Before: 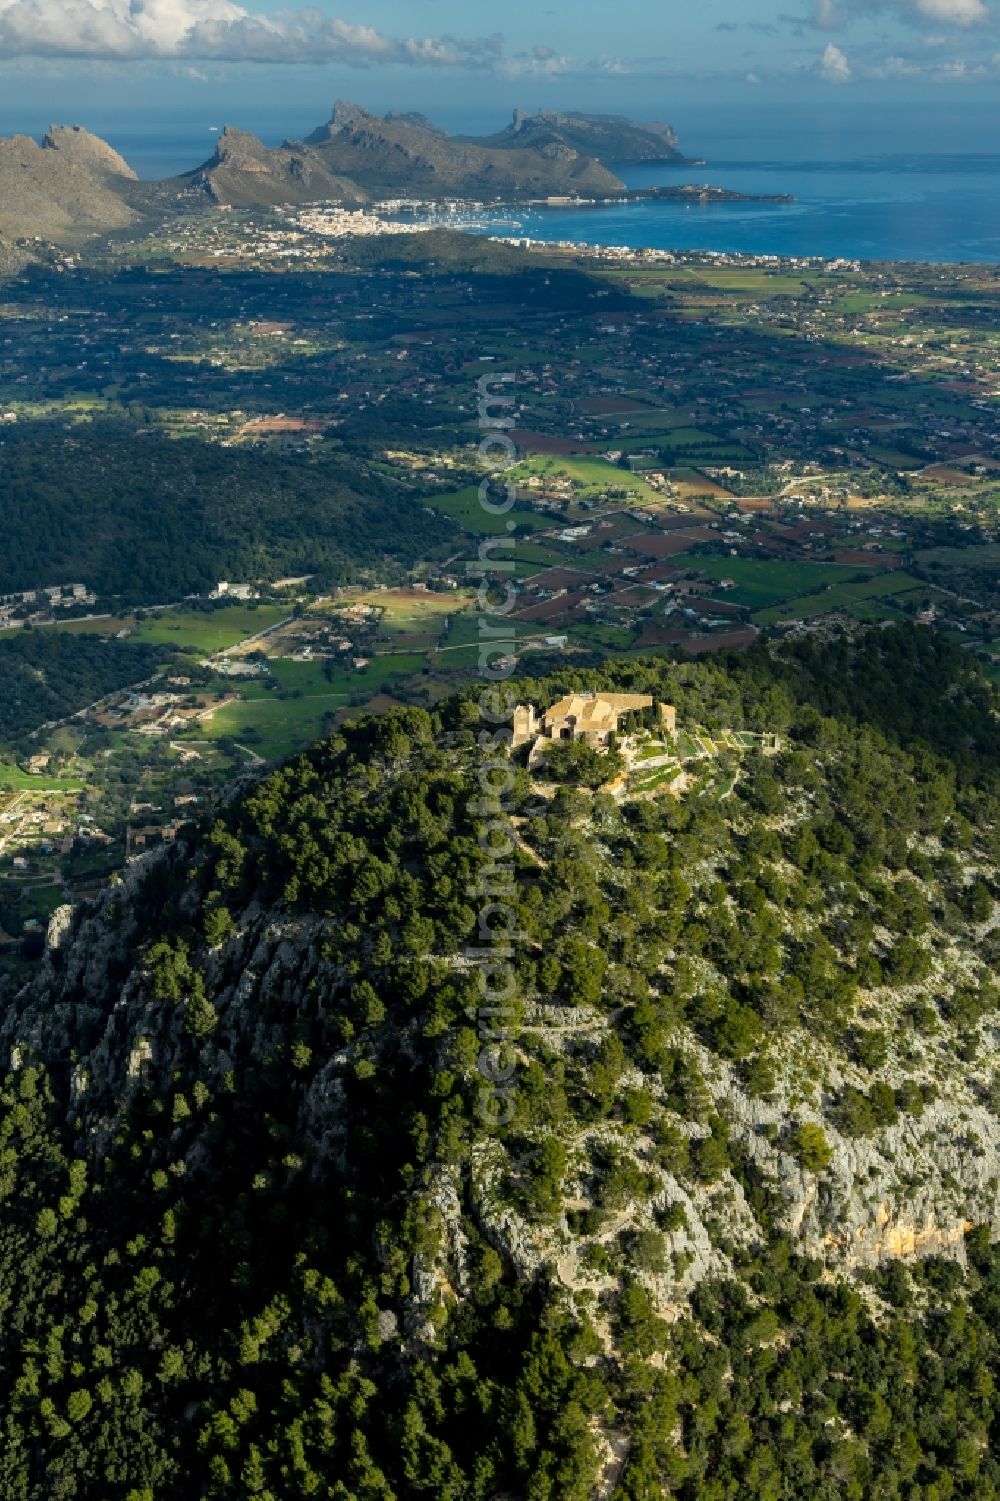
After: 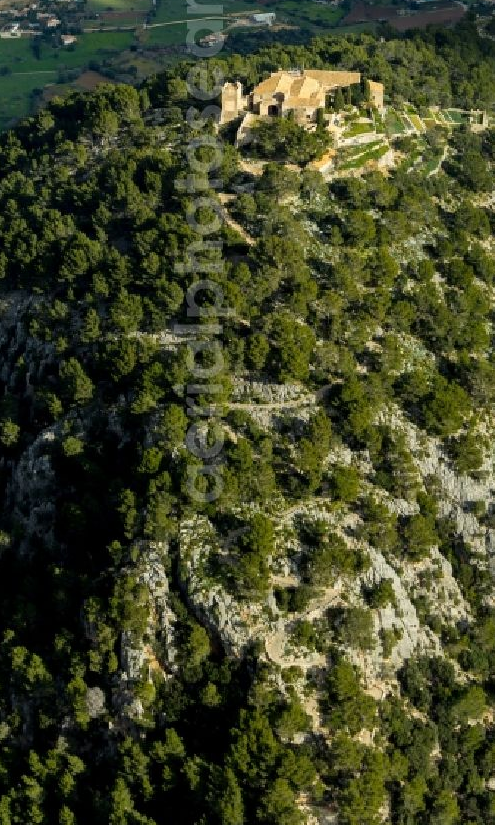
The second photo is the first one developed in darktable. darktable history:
crop: left 29.215%, top 41.529%, right 21.258%, bottom 3.484%
